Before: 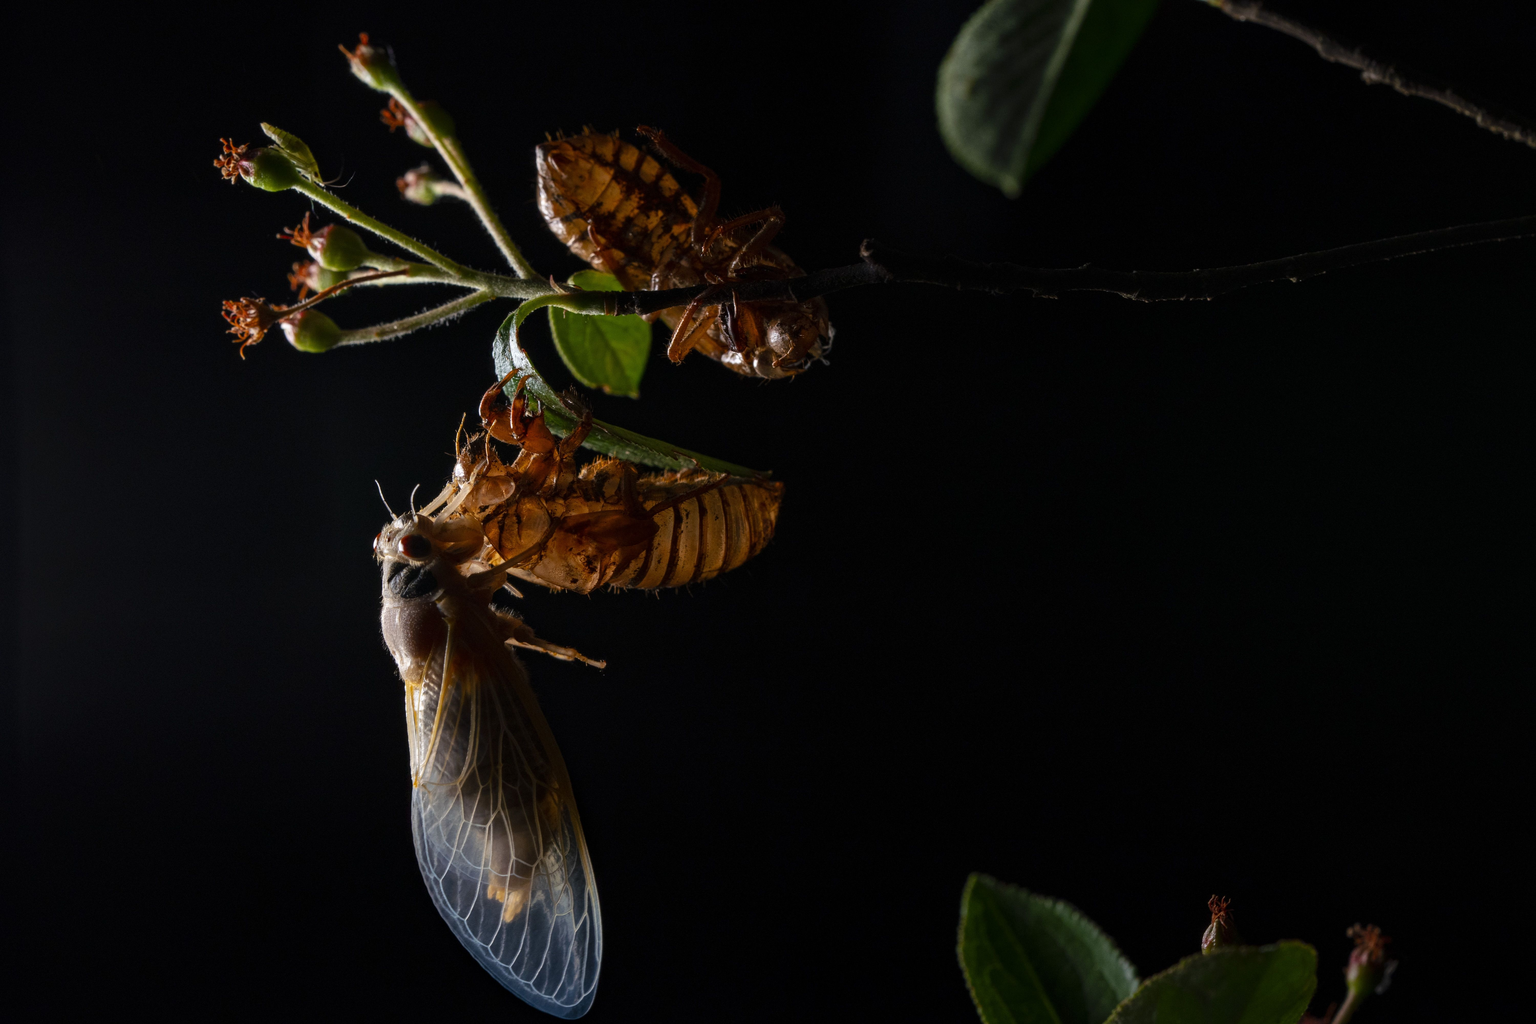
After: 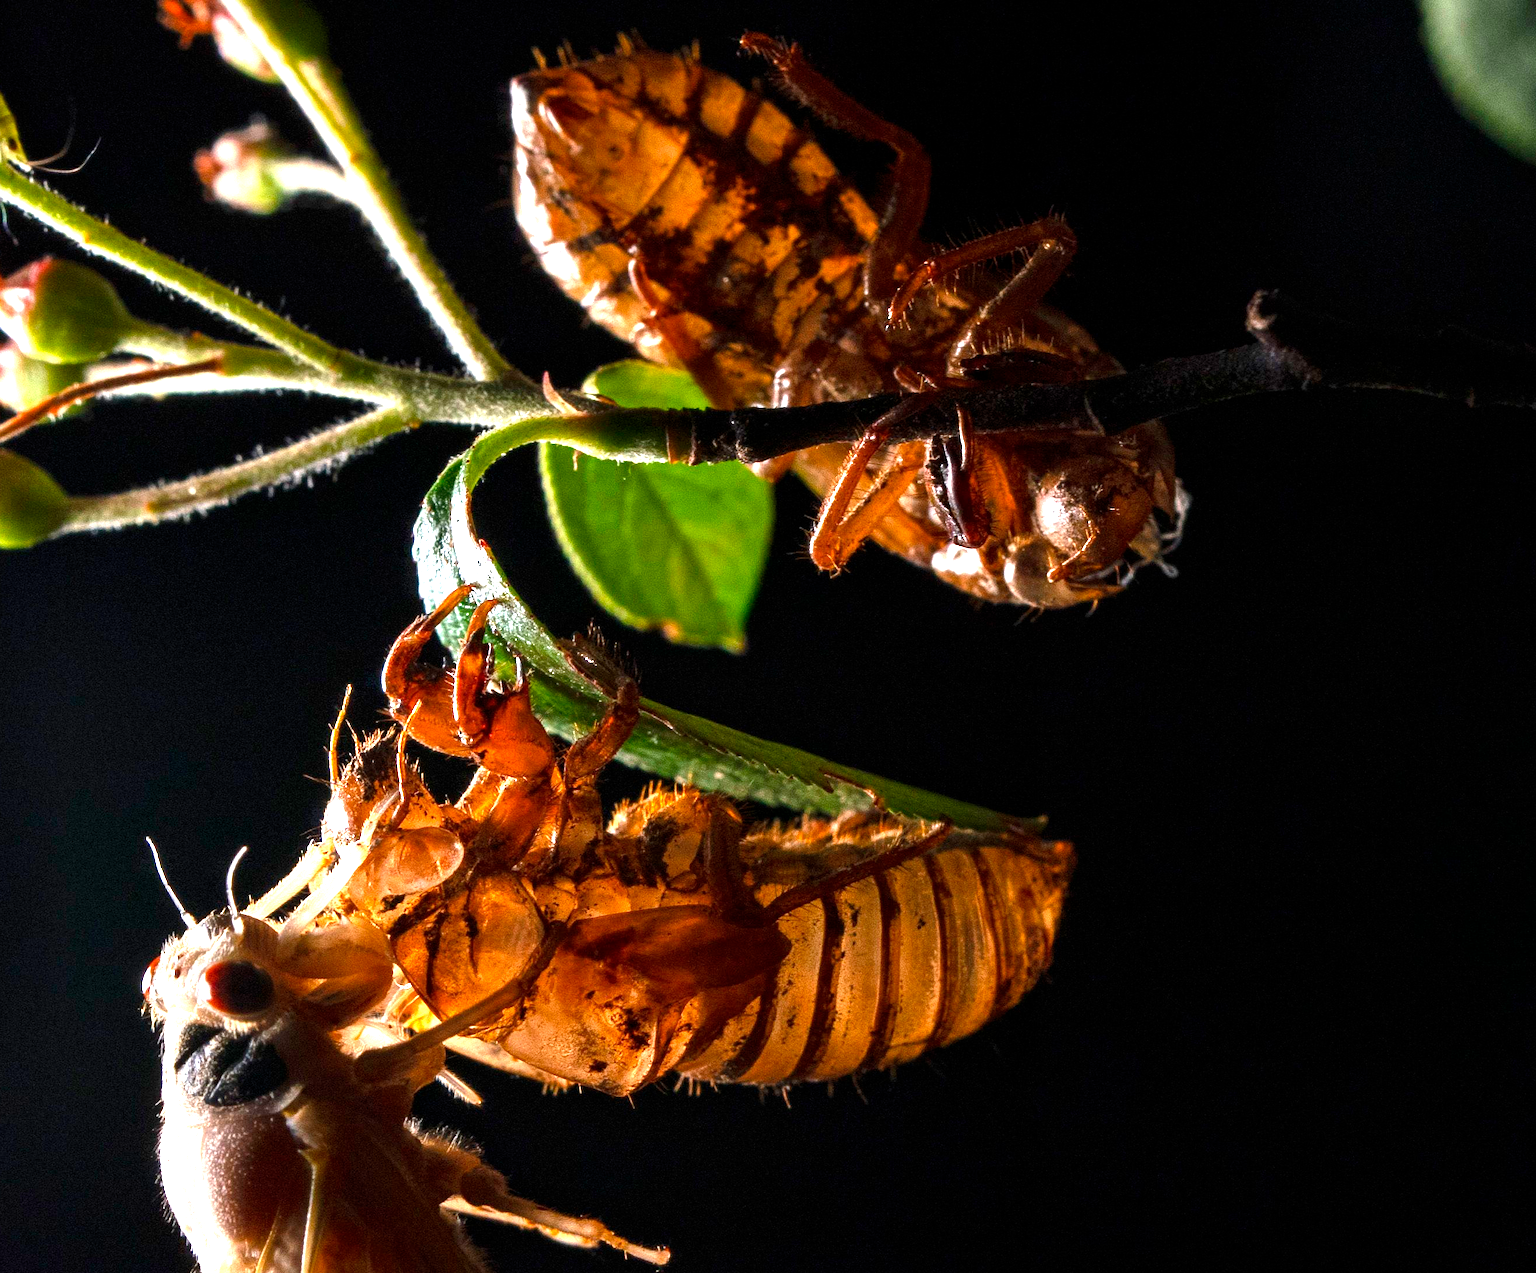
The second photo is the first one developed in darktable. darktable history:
crop: left 20.248%, top 10.86%, right 35.675%, bottom 34.321%
exposure: exposure 2 EV, compensate exposure bias true, compensate highlight preservation false
